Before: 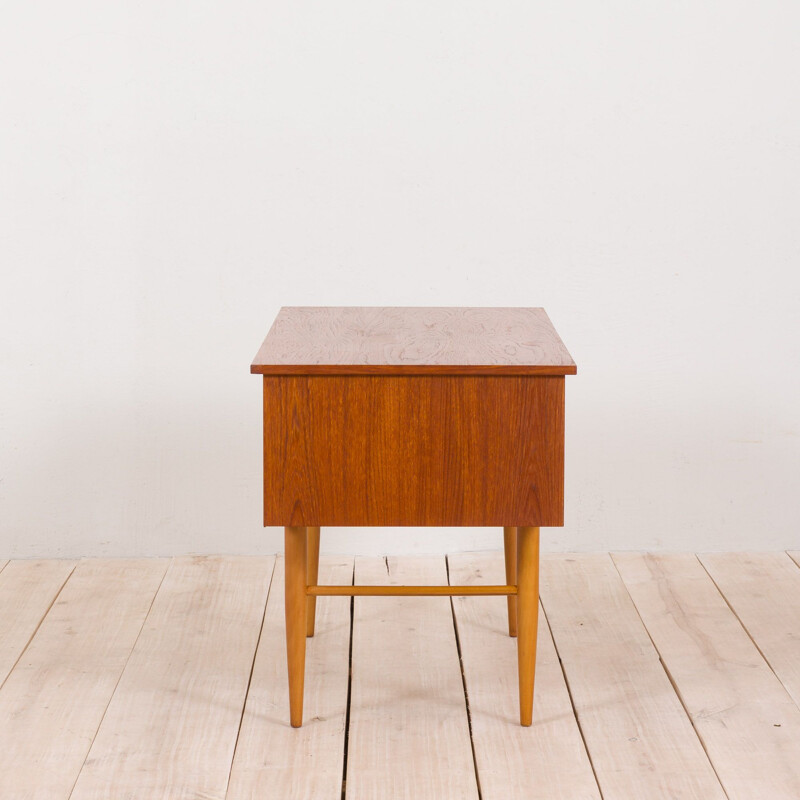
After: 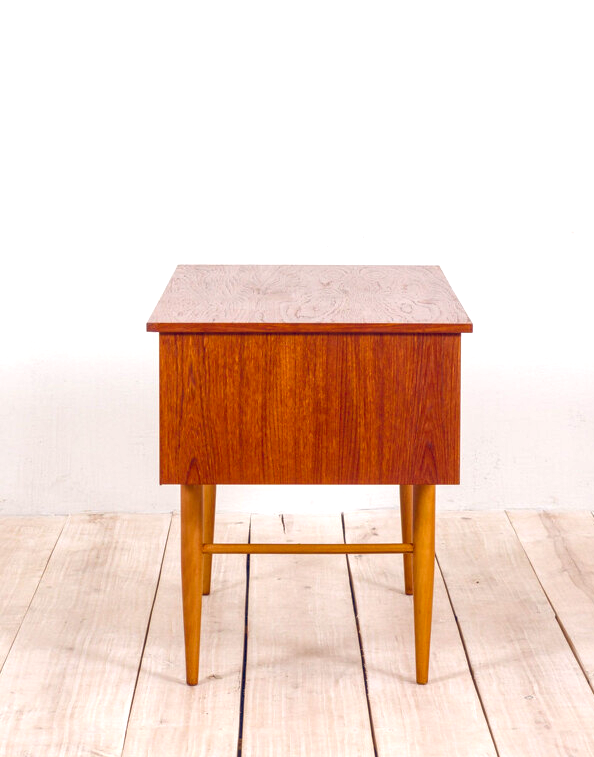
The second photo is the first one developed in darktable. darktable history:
color balance rgb: global offset › chroma 0.254%, global offset › hue 256.25°, perceptual saturation grading › global saturation 20%, perceptual saturation grading › highlights -25.239%, perceptual saturation grading › shadows 26.134%, perceptual brilliance grading › global brilliance 10.907%, global vibrance 20%
local contrast: highlights 61%, detail 143%, midtone range 0.432
crop and rotate: left 13.053%, top 5.348%, right 12.598%
